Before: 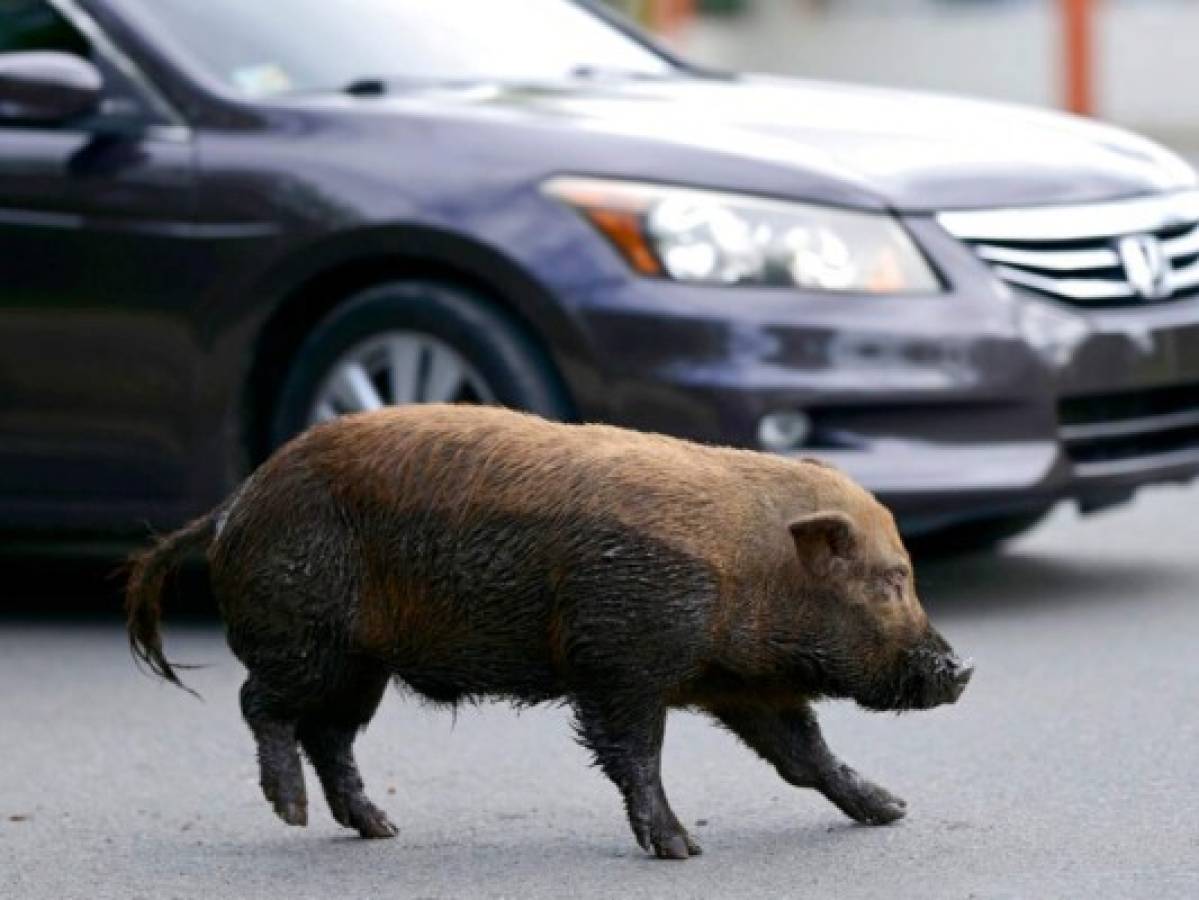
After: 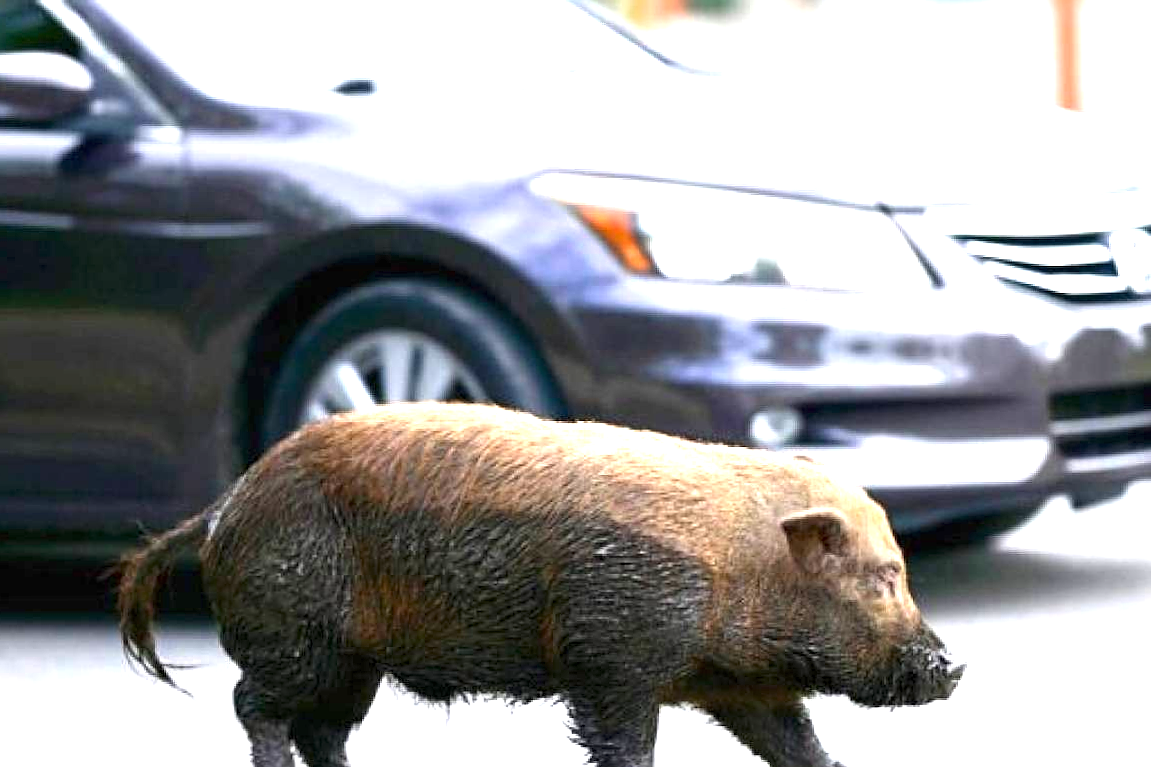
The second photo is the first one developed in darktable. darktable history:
sharpen: amount 0.499
crop and rotate: angle 0.287°, left 0.345%, right 2.974%, bottom 14.209%
exposure: black level correction 0, exposure 1.741 EV, compensate exposure bias true, compensate highlight preservation false
